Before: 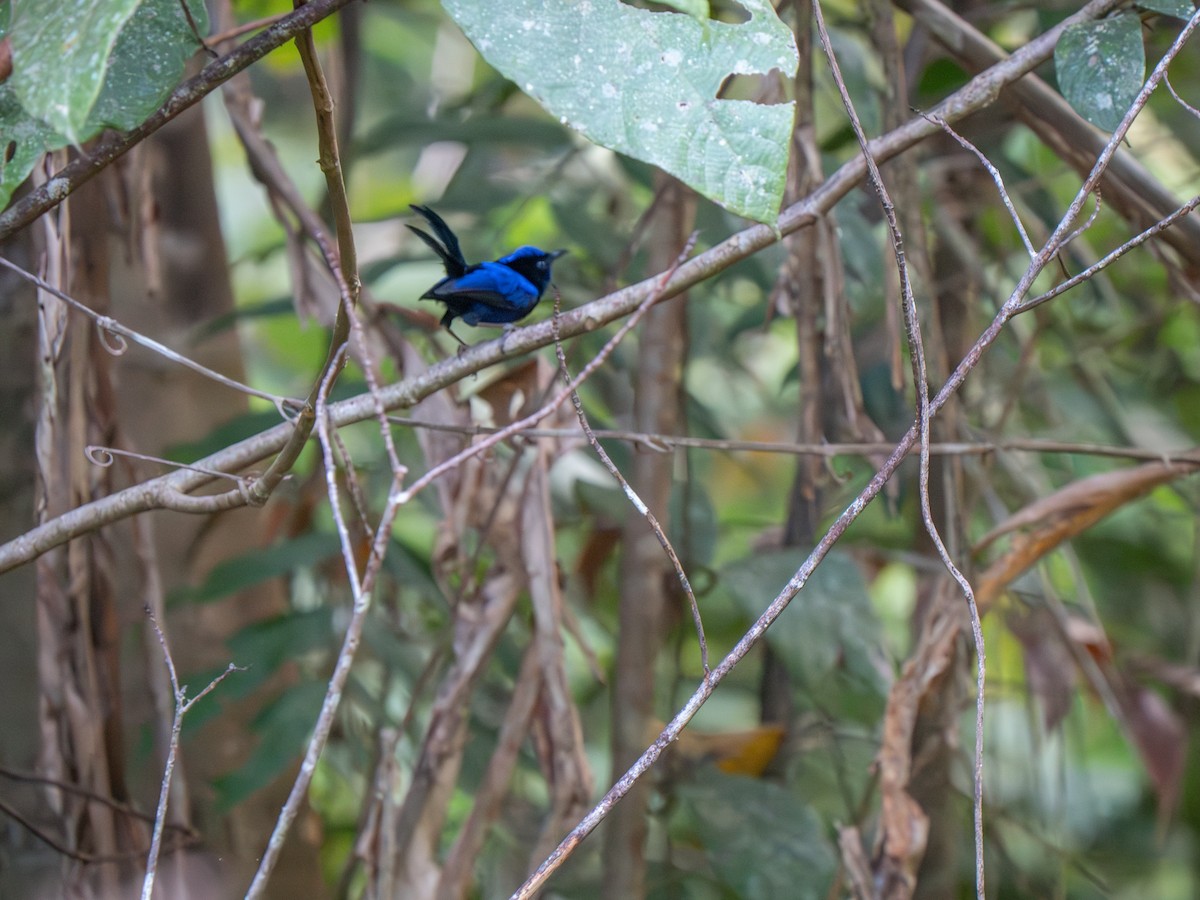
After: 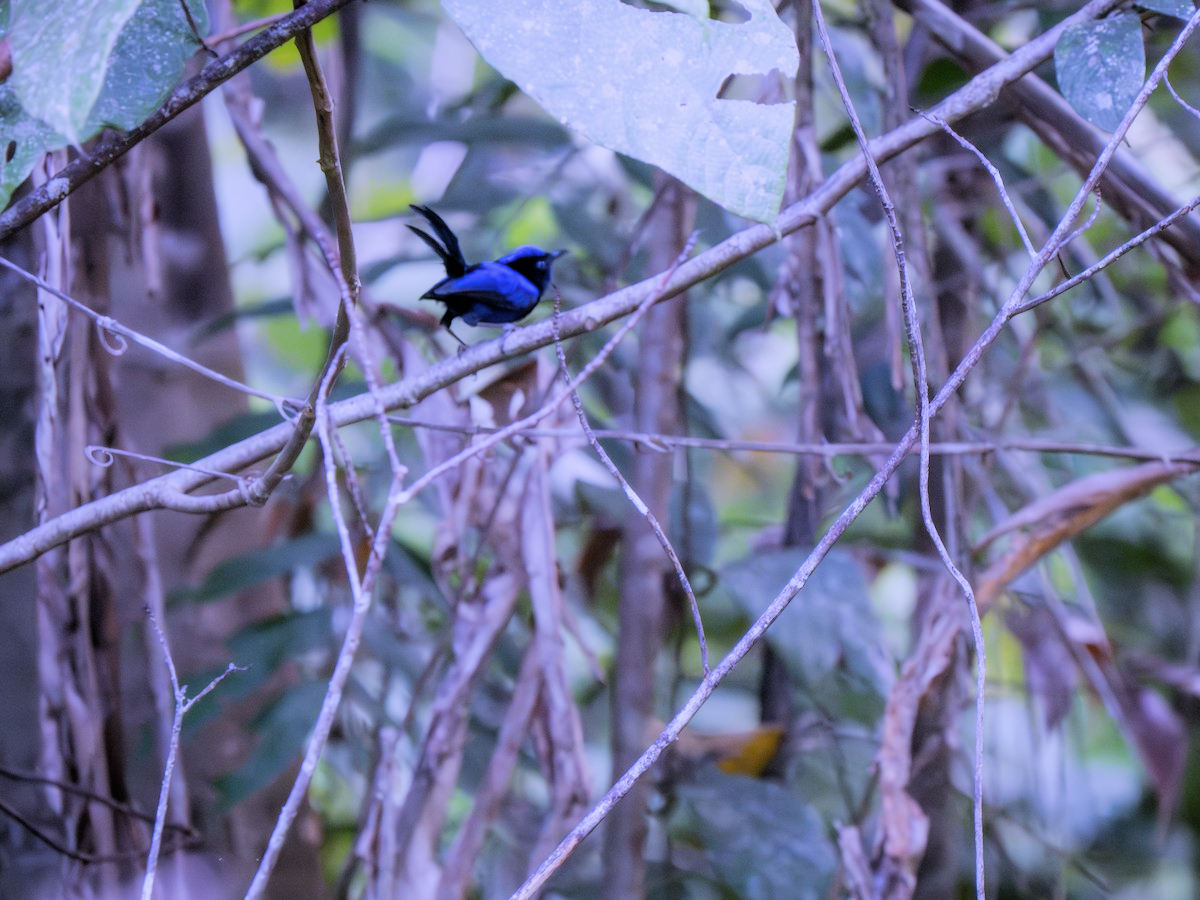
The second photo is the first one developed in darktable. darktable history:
white balance: red 0.98, blue 1.61
exposure: exposure 0.207 EV, compensate highlight preservation false
filmic rgb: black relative exposure -5 EV, hardness 2.88, contrast 1.3, highlights saturation mix -30%
contrast brightness saturation: saturation -0.05
contrast equalizer: octaves 7, y [[0.502, 0.505, 0.512, 0.529, 0.564, 0.588], [0.5 ×6], [0.502, 0.505, 0.512, 0.529, 0.564, 0.588], [0, 0.001, 0.001, 0.004, 0.008, 0.011], [0, 0.001, 0.001, 0.004, 0.008, 0.011]], mix -1
